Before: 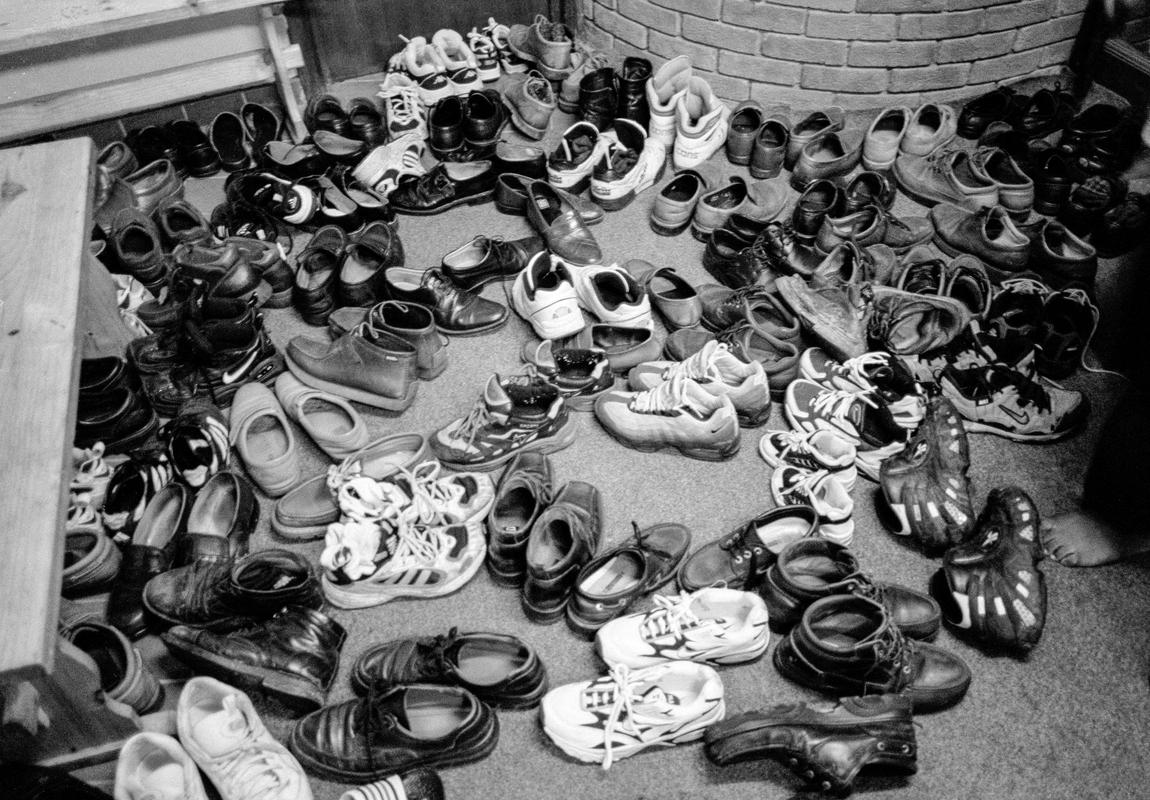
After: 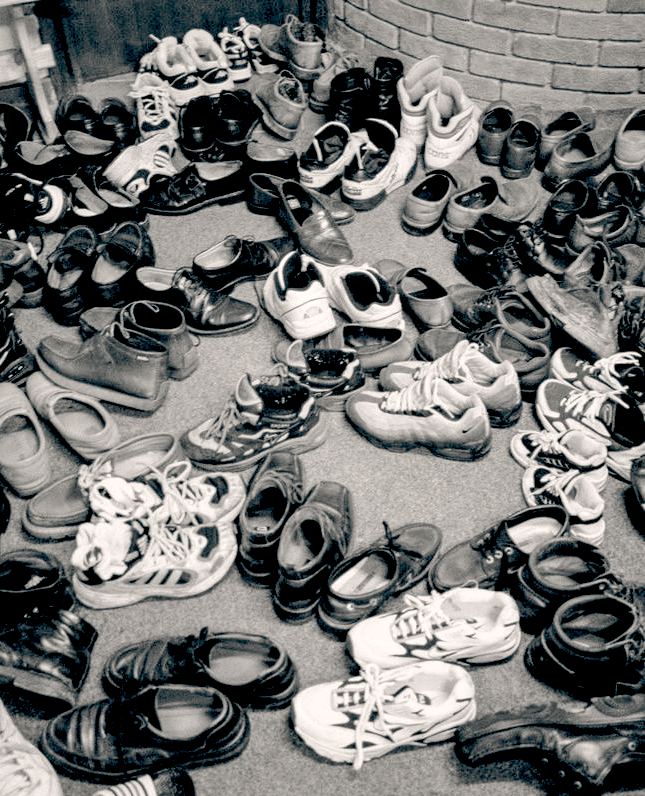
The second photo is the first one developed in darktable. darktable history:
crop: left 21.674%, right 22.086%
shadows and highlights: shadows 25, highlights -48, soften with gaussian
color balance: lift [0.975, 0.993, 1, 1.015], gamma [1.1, 1, 1, 0.945], gain [1, 1.04, 1, 0.95]
levels: mode automatic
